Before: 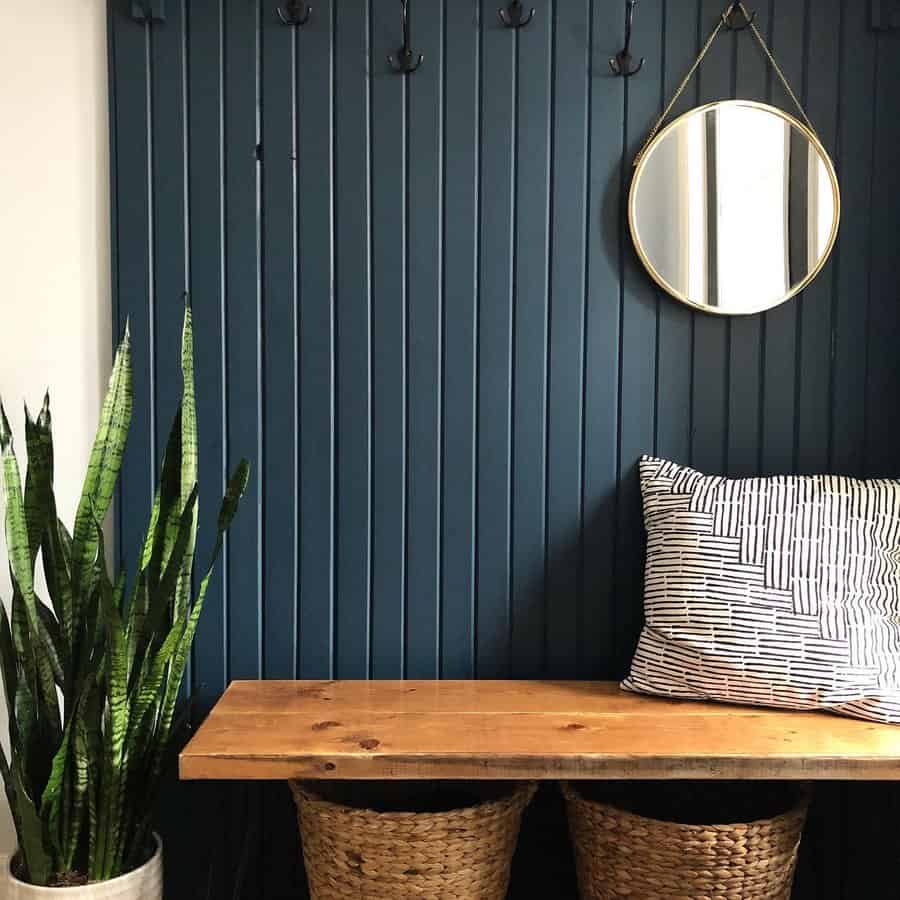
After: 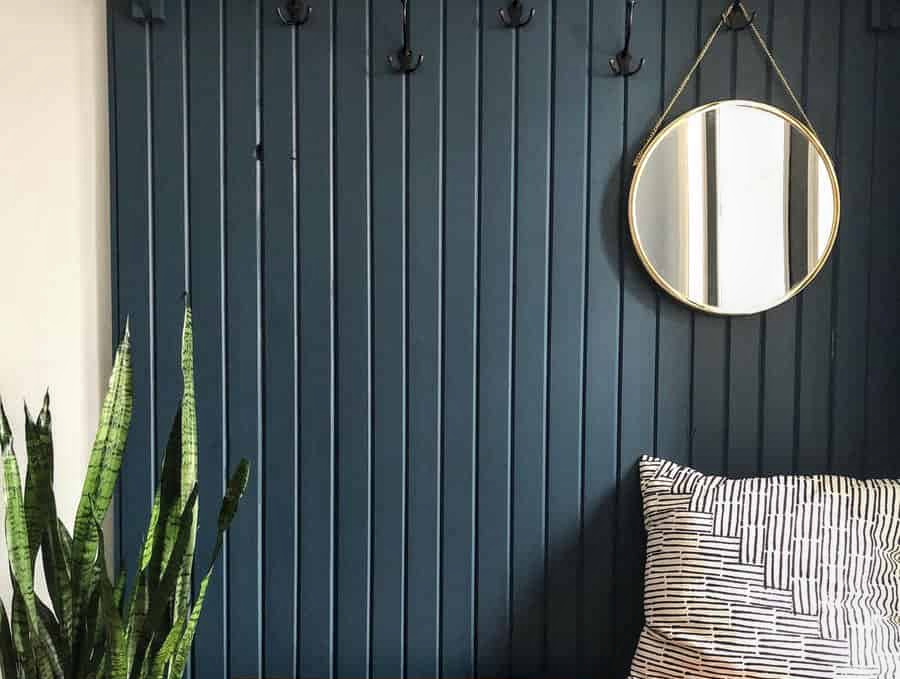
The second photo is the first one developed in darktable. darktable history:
crop: bottom 24.467%
local contrast: on, module defaults
